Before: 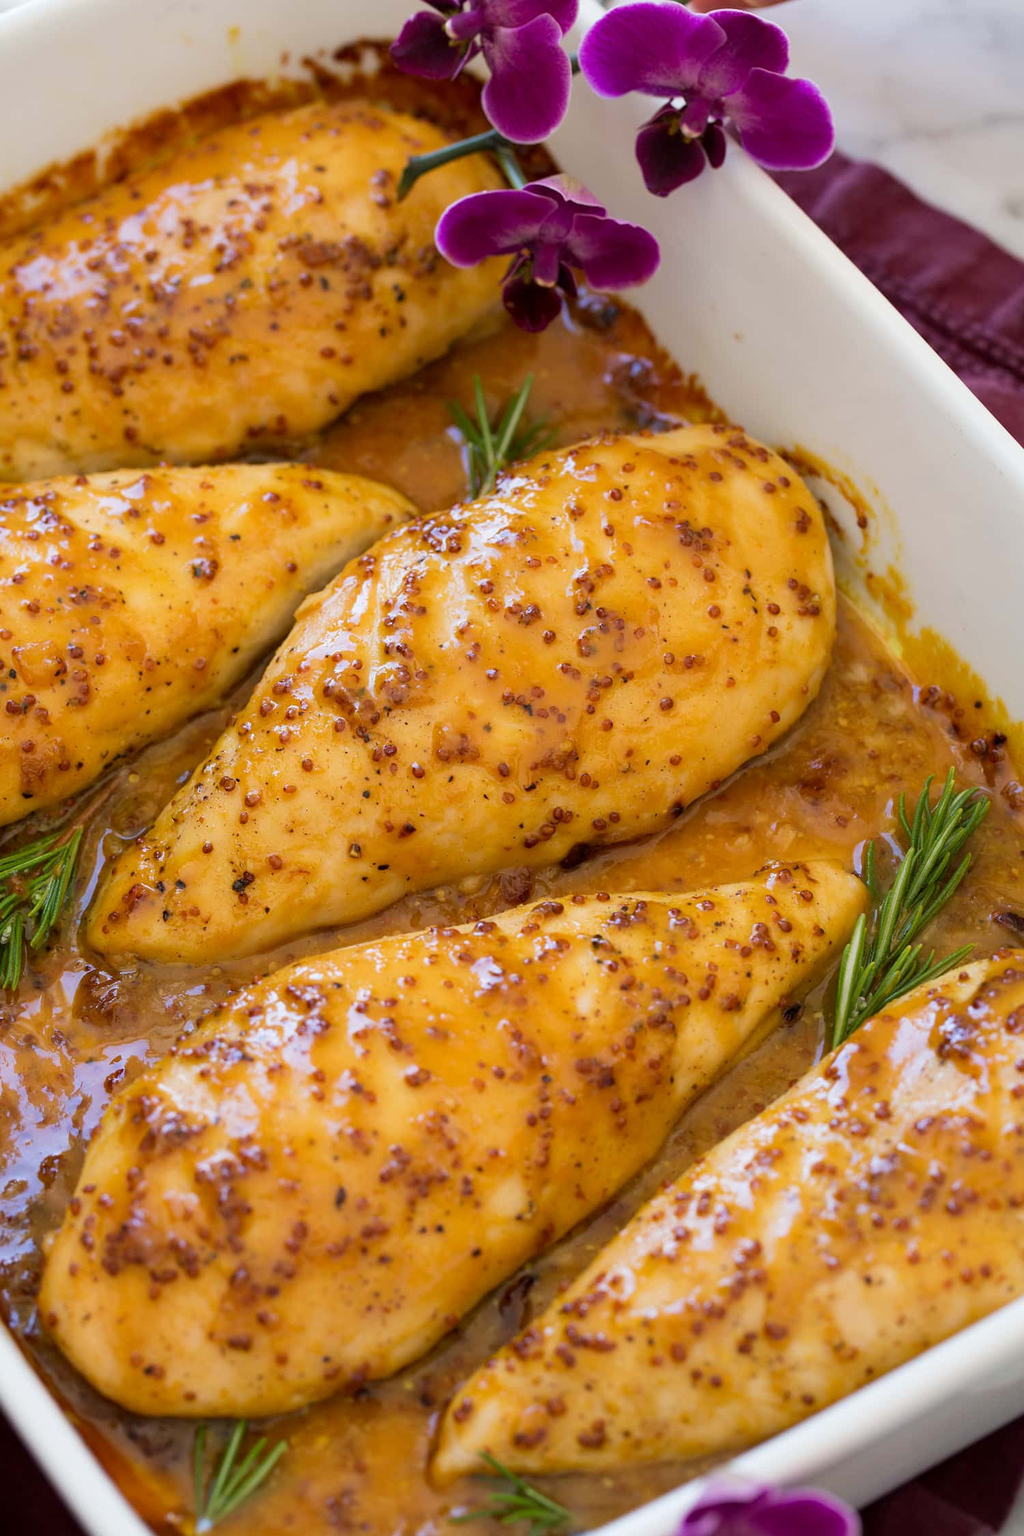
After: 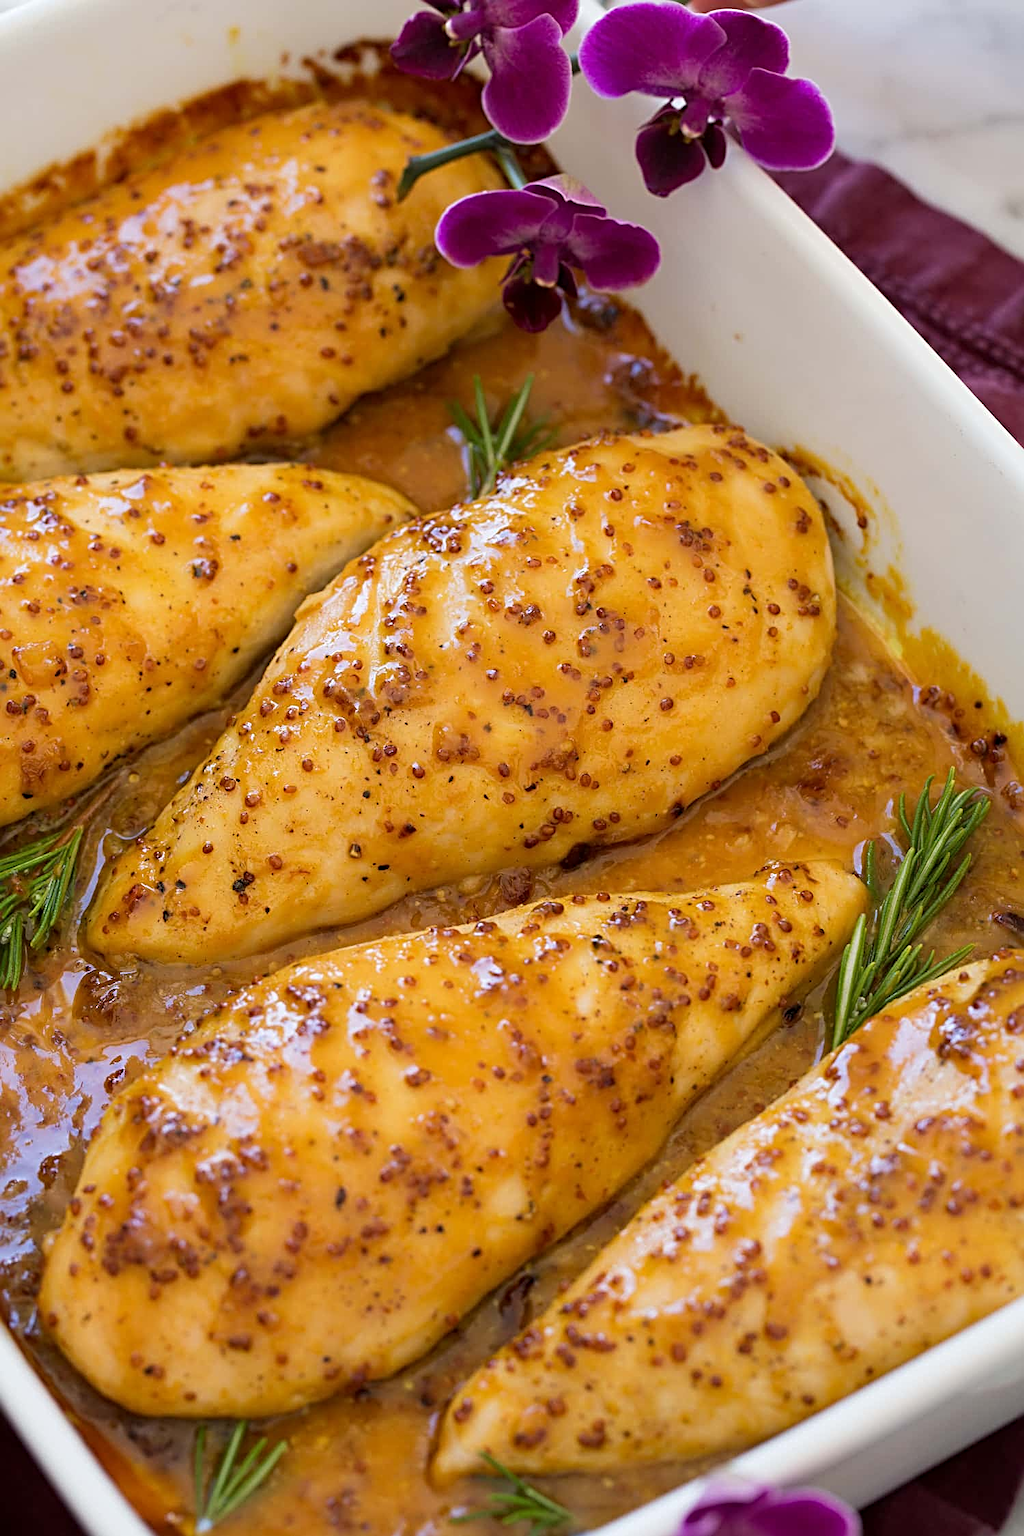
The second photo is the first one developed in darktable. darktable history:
sharpen: radius 3.984
